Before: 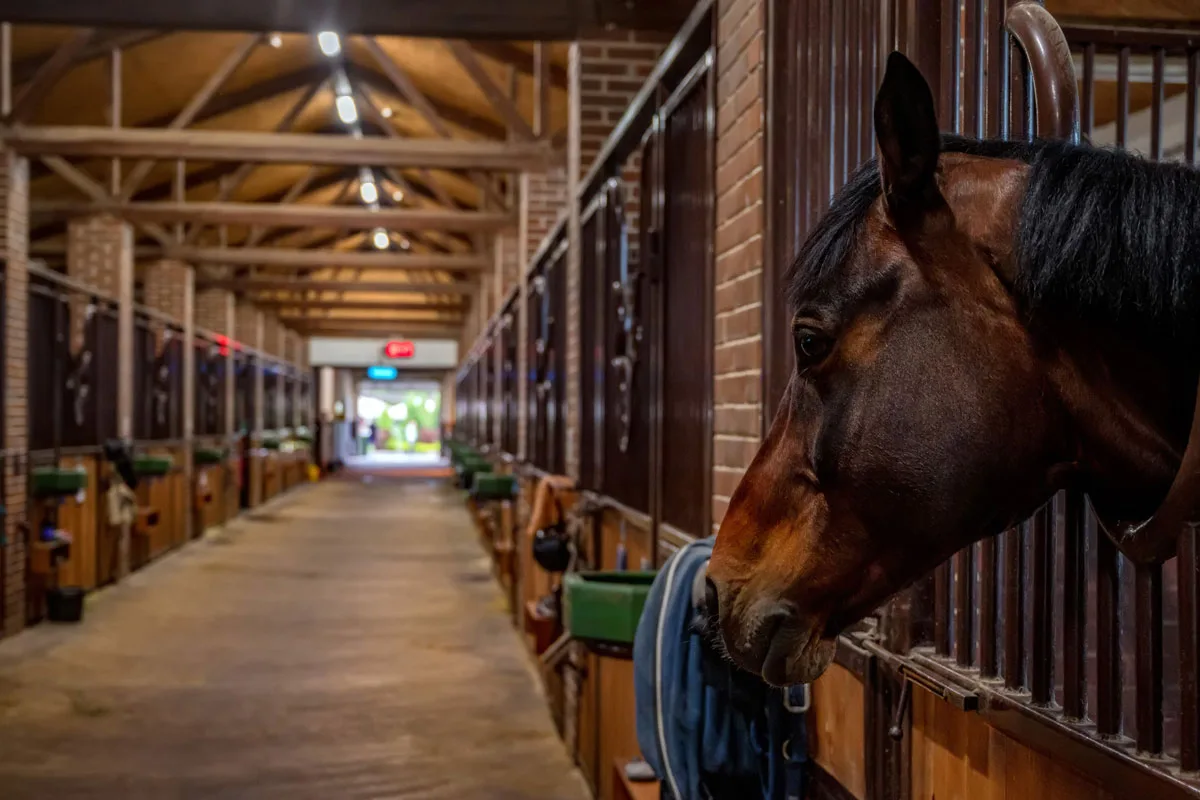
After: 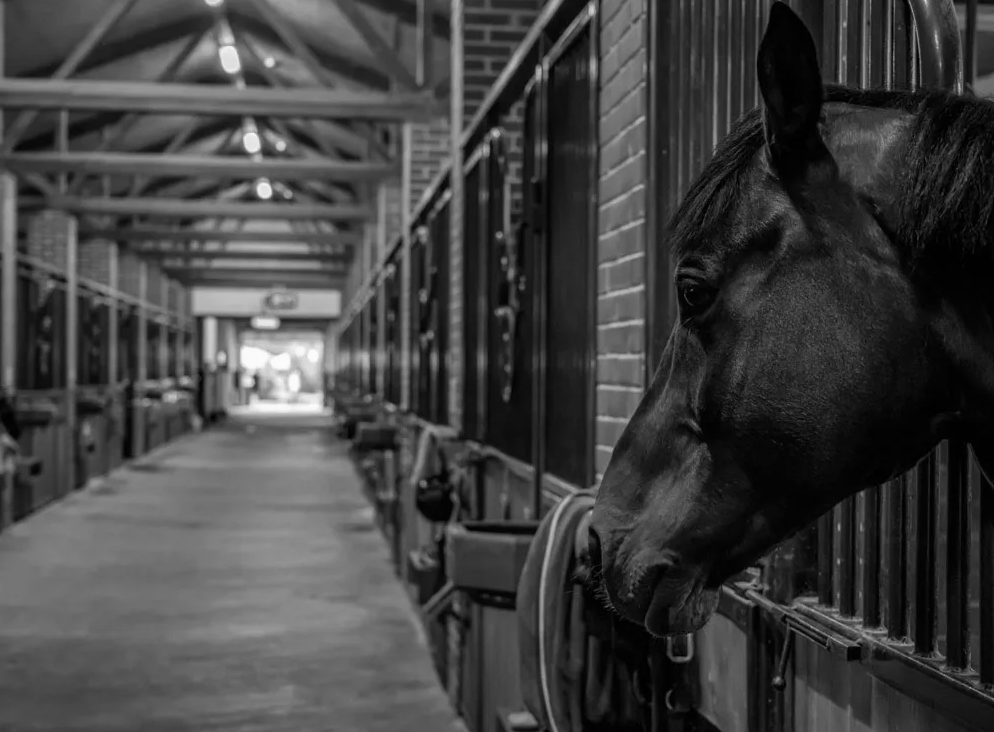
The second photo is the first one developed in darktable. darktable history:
crop: left 9.807%, top 6.259%, right 7.334%, bottom 2.177%
tone equalizer: -7 EV 0.13 EV, smoothing diameter 25%, edges refinement/feathering 10, preserve details guided filter
monochrome: a -6.99, b 35.61, size 1.4
